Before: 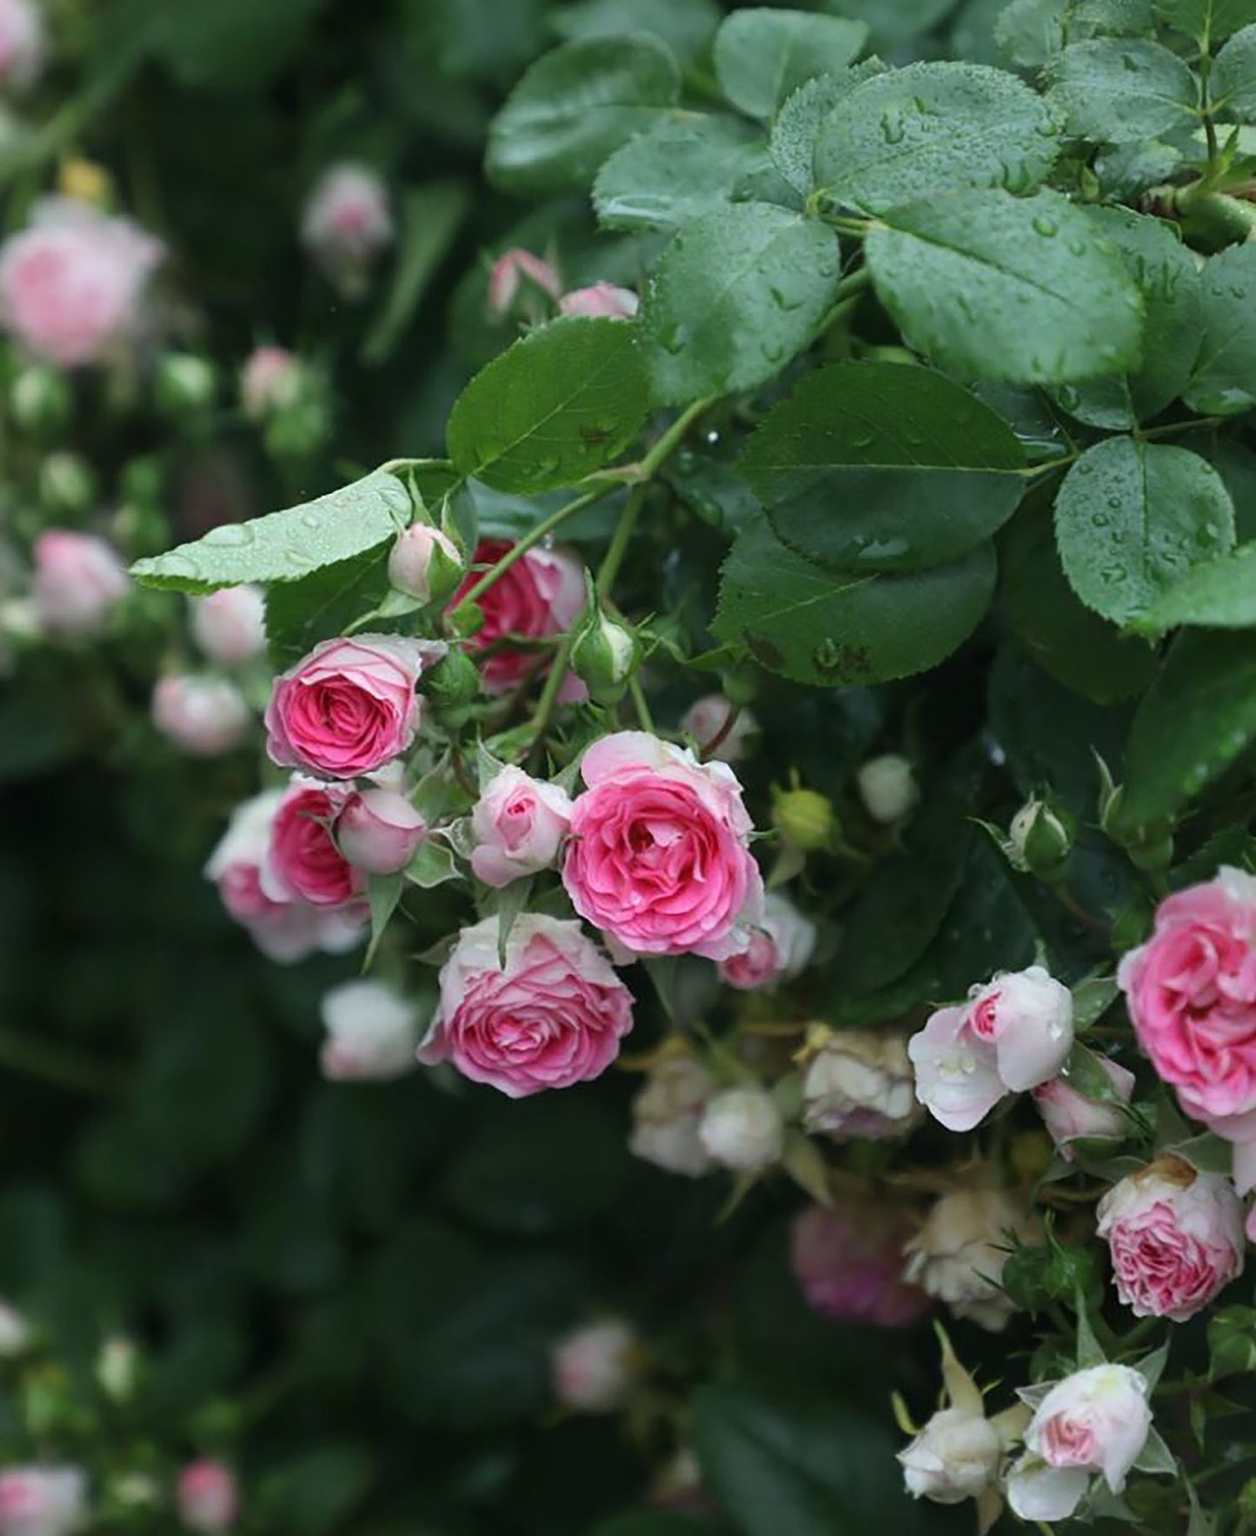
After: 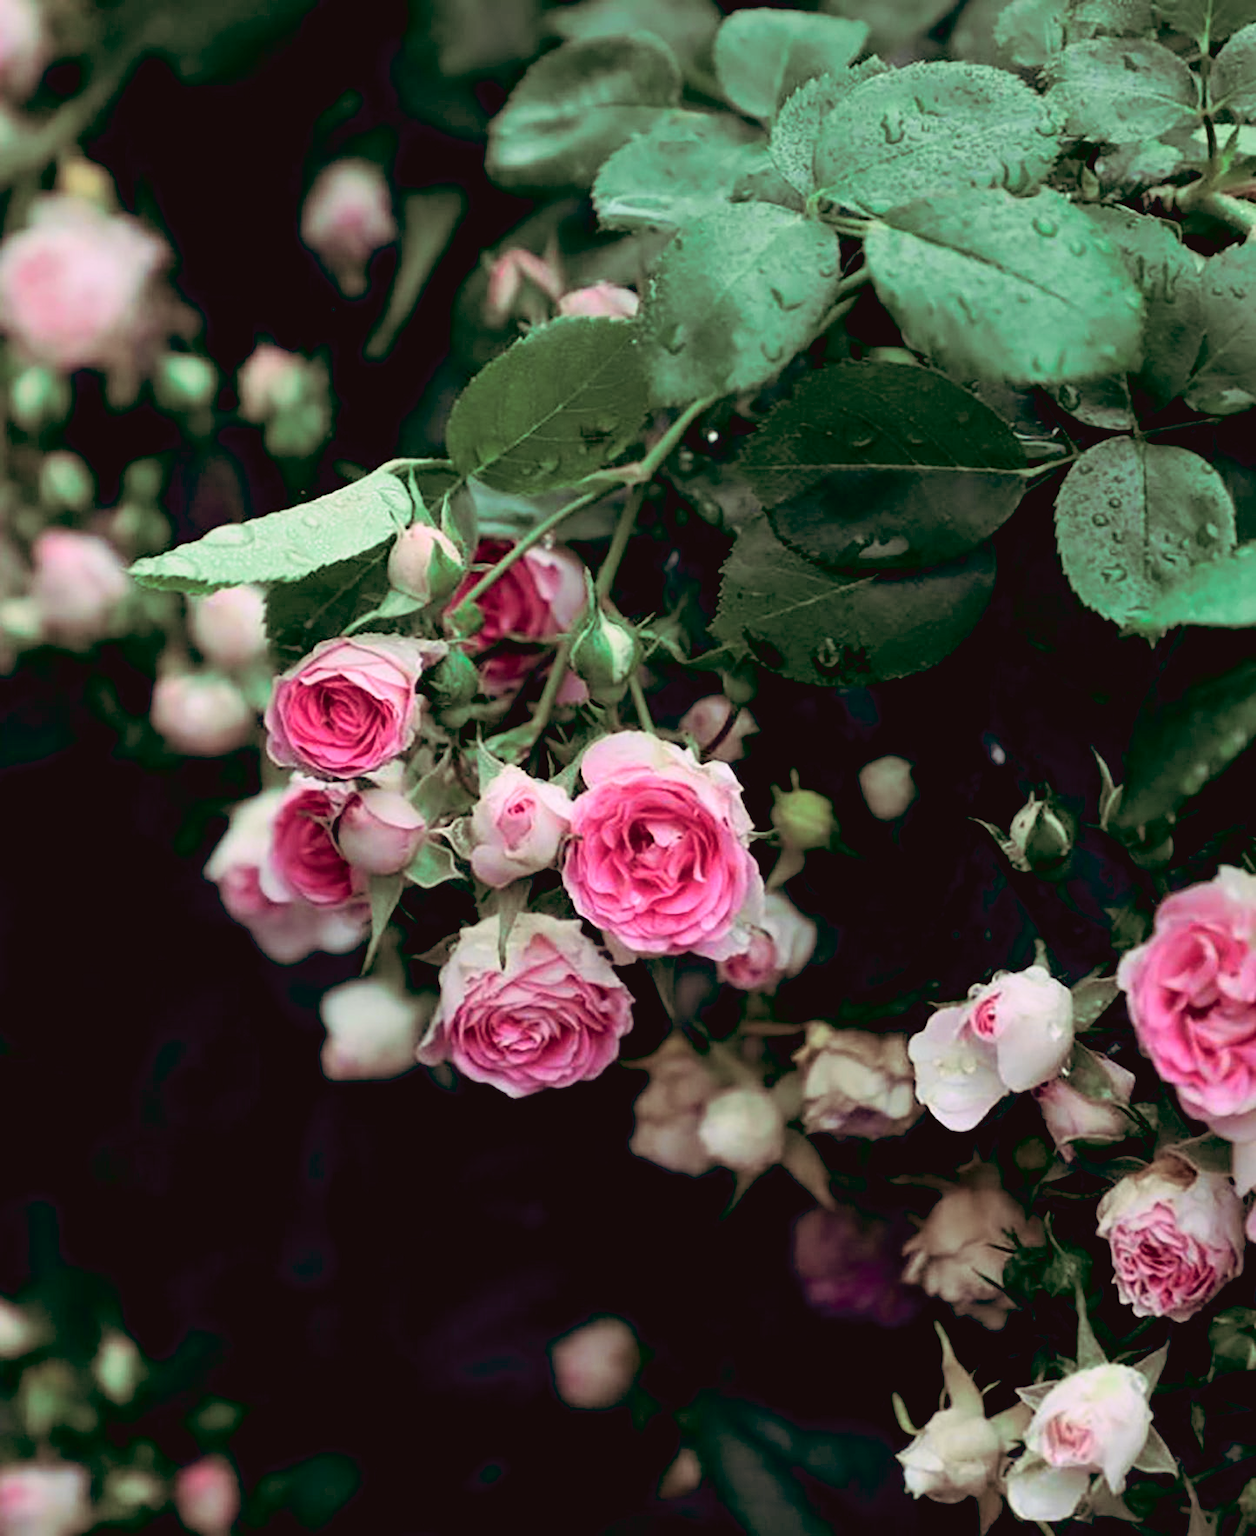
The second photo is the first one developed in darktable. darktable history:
white balance: red 1.009, blue 0.985
color balance: lift [0.975, 0.993, 1, 1.015], gamma [1.1, 1, 1, 0.945], gain [1, 1.04, 1, 0.95]
split-toning: highlights › hue 298.8°, highlights › saturation 0.73, compress 41.76%
tone curve: curves: ch0 [(0, 0.039) (0.104, 0.094) (0.285, 0.301) (0.689, 0.764) (0.89, 0.926) (0.994, 0.971)]; ch1 [(0, 0) (0.337, 0.249) (0.437, 0.411) (0.485, 0.487) (0.515, 0.514) (0.566, 0.563) (0.641, 0.655) (1, 1)]; ch2 [(0, 0) (0.314, 0.301) (0.421, 0.411) (0.502, 0.505) (0.528, 0.54) (0.557, 0.555) (0.612, 0.583) (0.722, 0.67) (1, 1)], color space Lab, independent channels, preserve colors none
